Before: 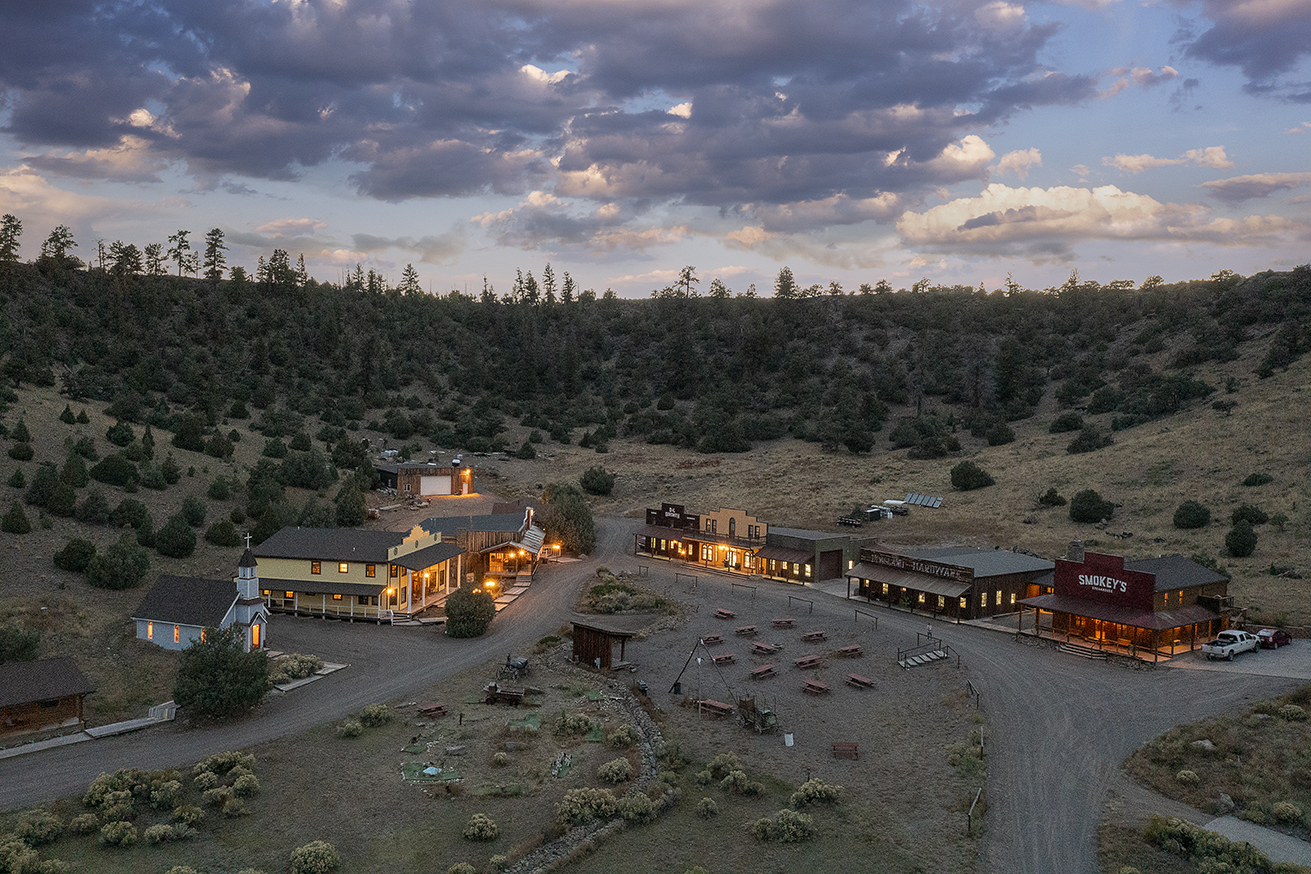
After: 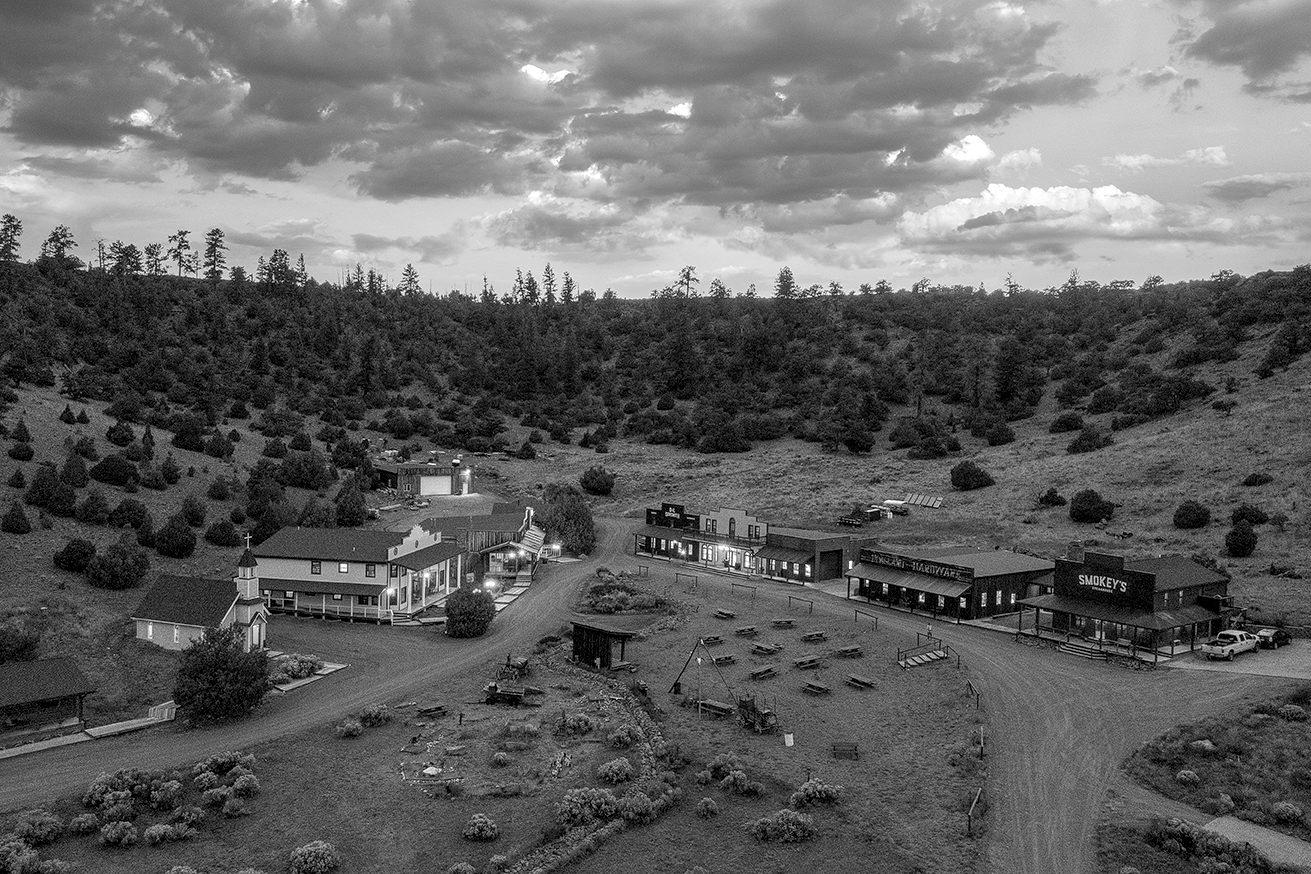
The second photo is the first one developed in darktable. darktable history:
color calibration: output gray [0.21, 0.42, 0.37, 0], x 0.354, y 0.368, temperature 4672.09 K
exposure: exposure 0.509 EV, compensate highlight preservation false
local contrast: on, module defaults
